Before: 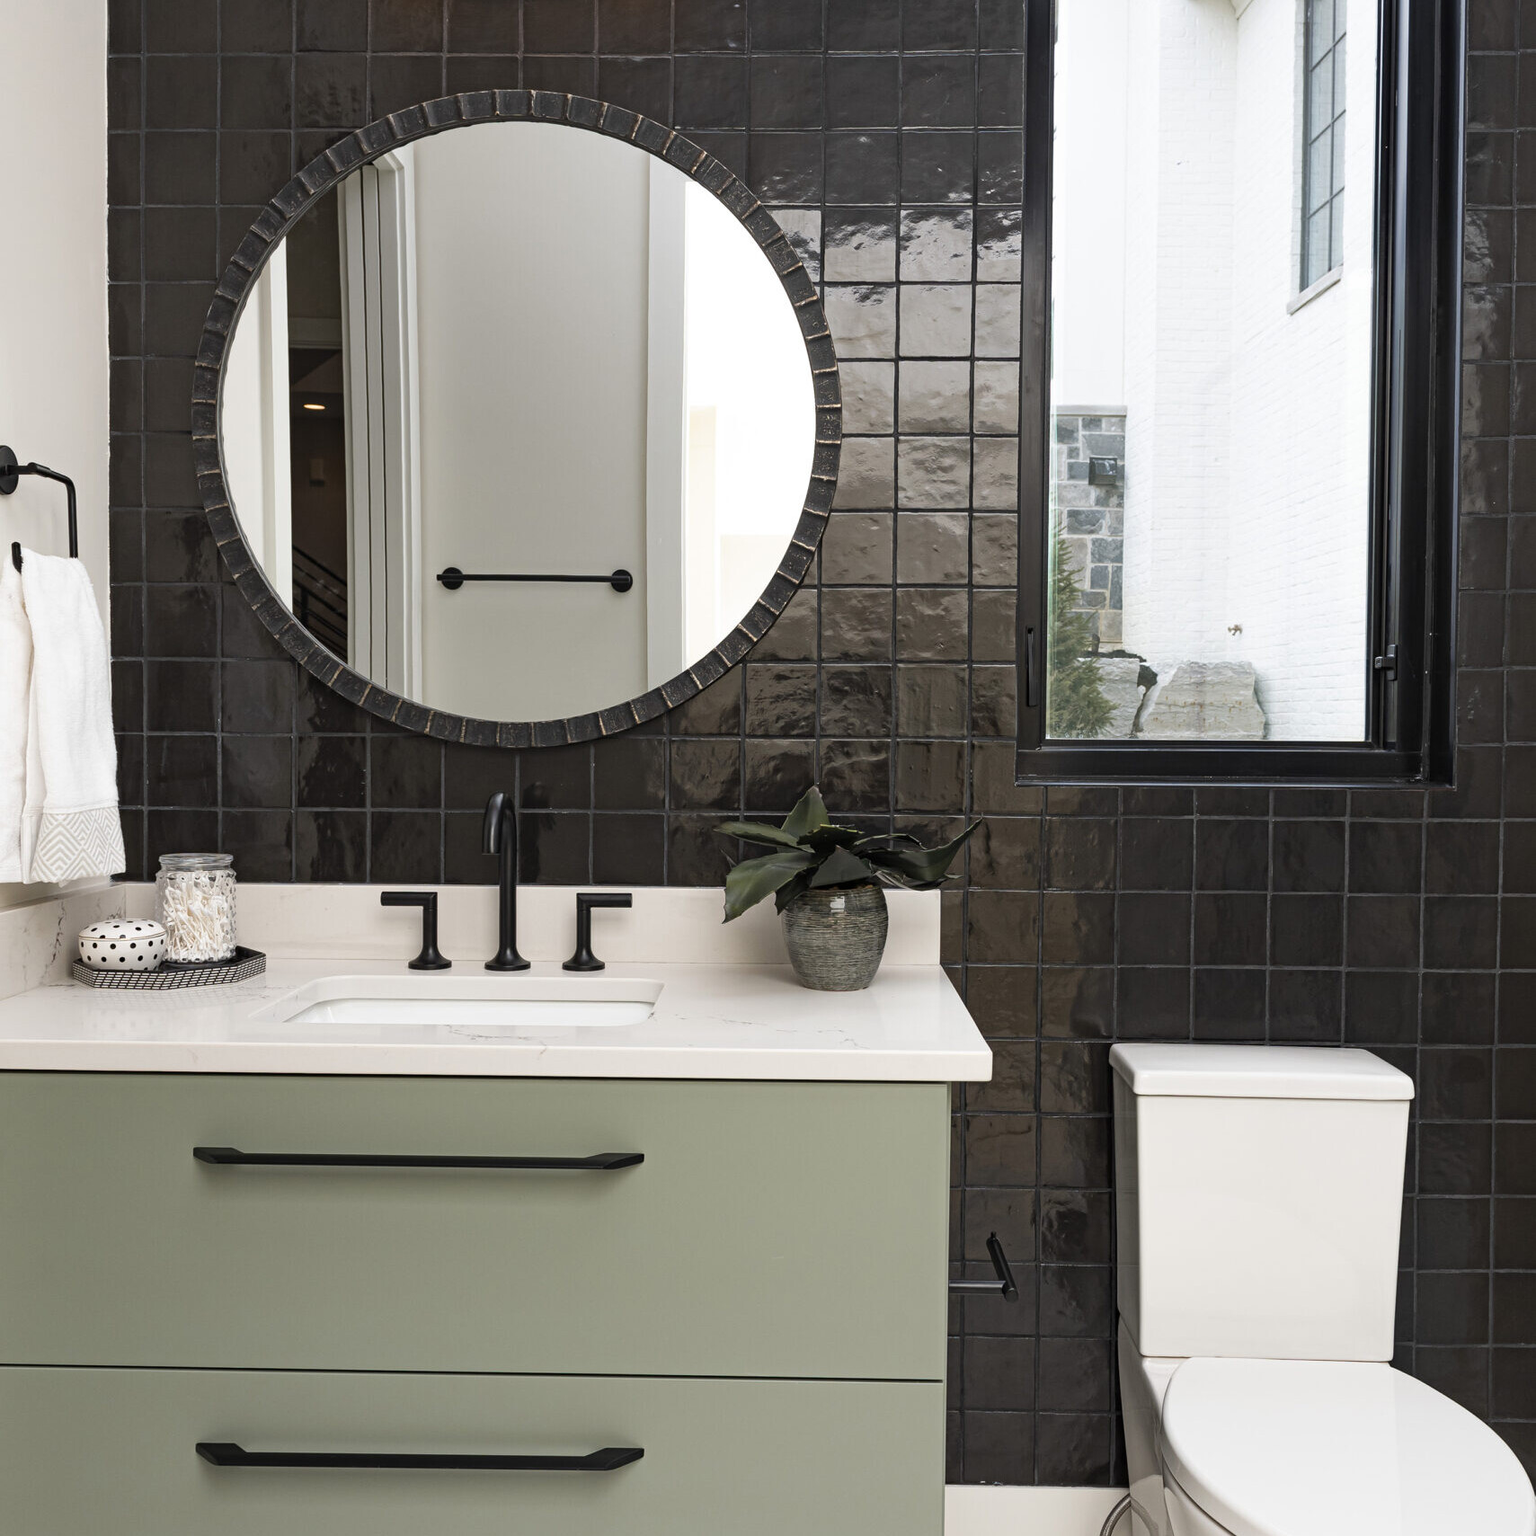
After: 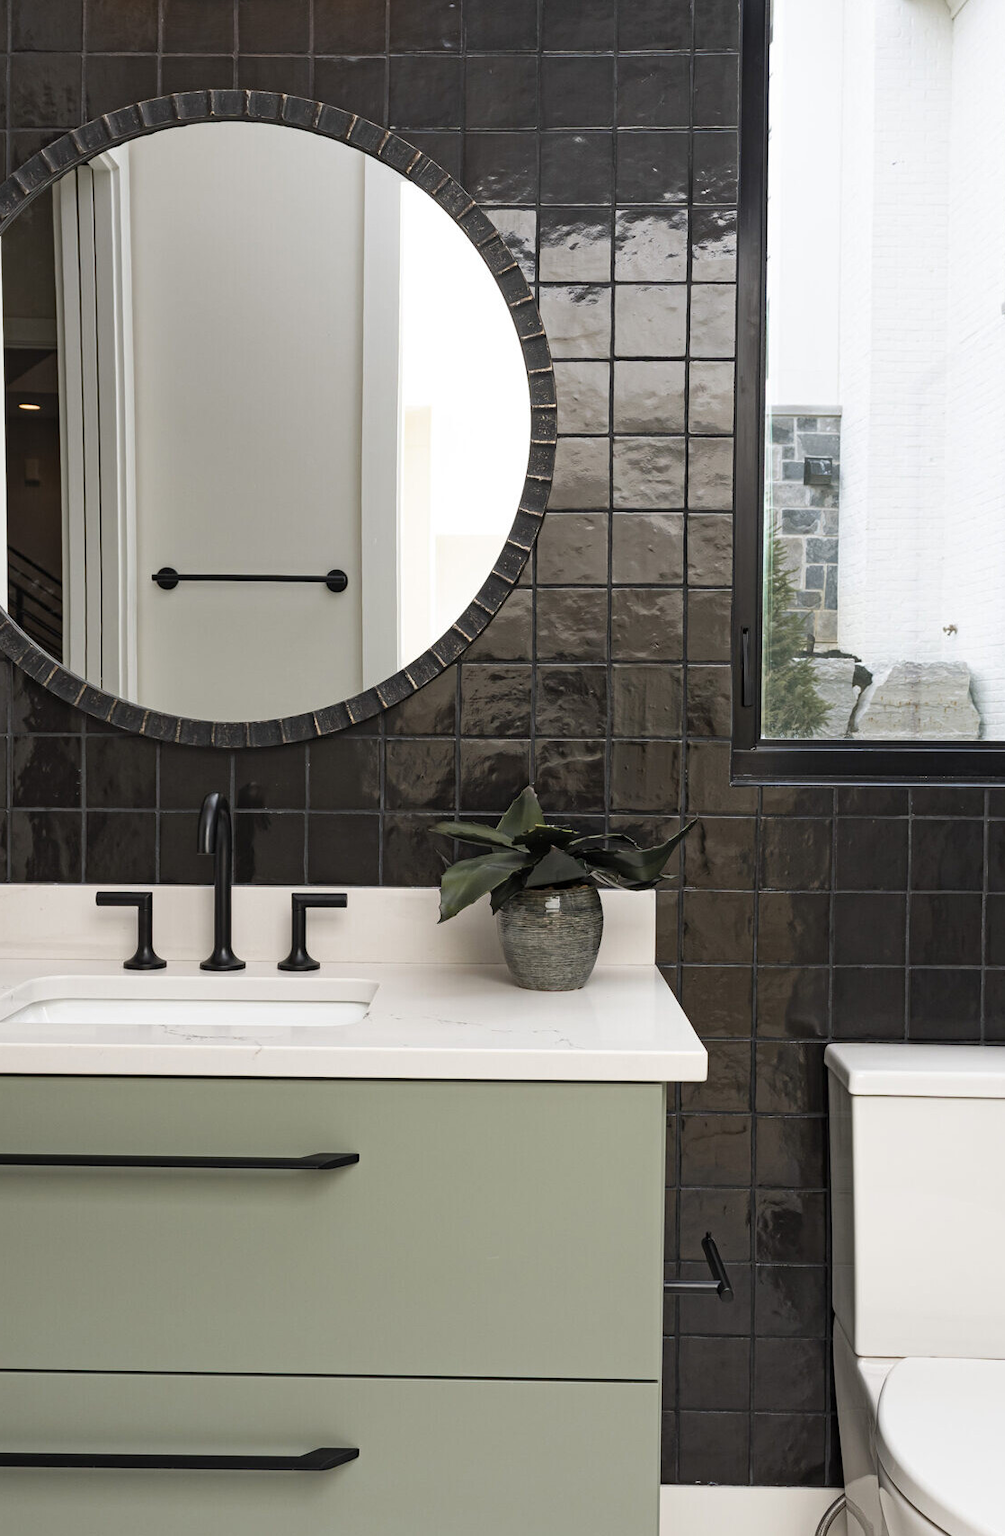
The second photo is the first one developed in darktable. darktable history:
crop and rotate: left 18.604%, right 15.877%
